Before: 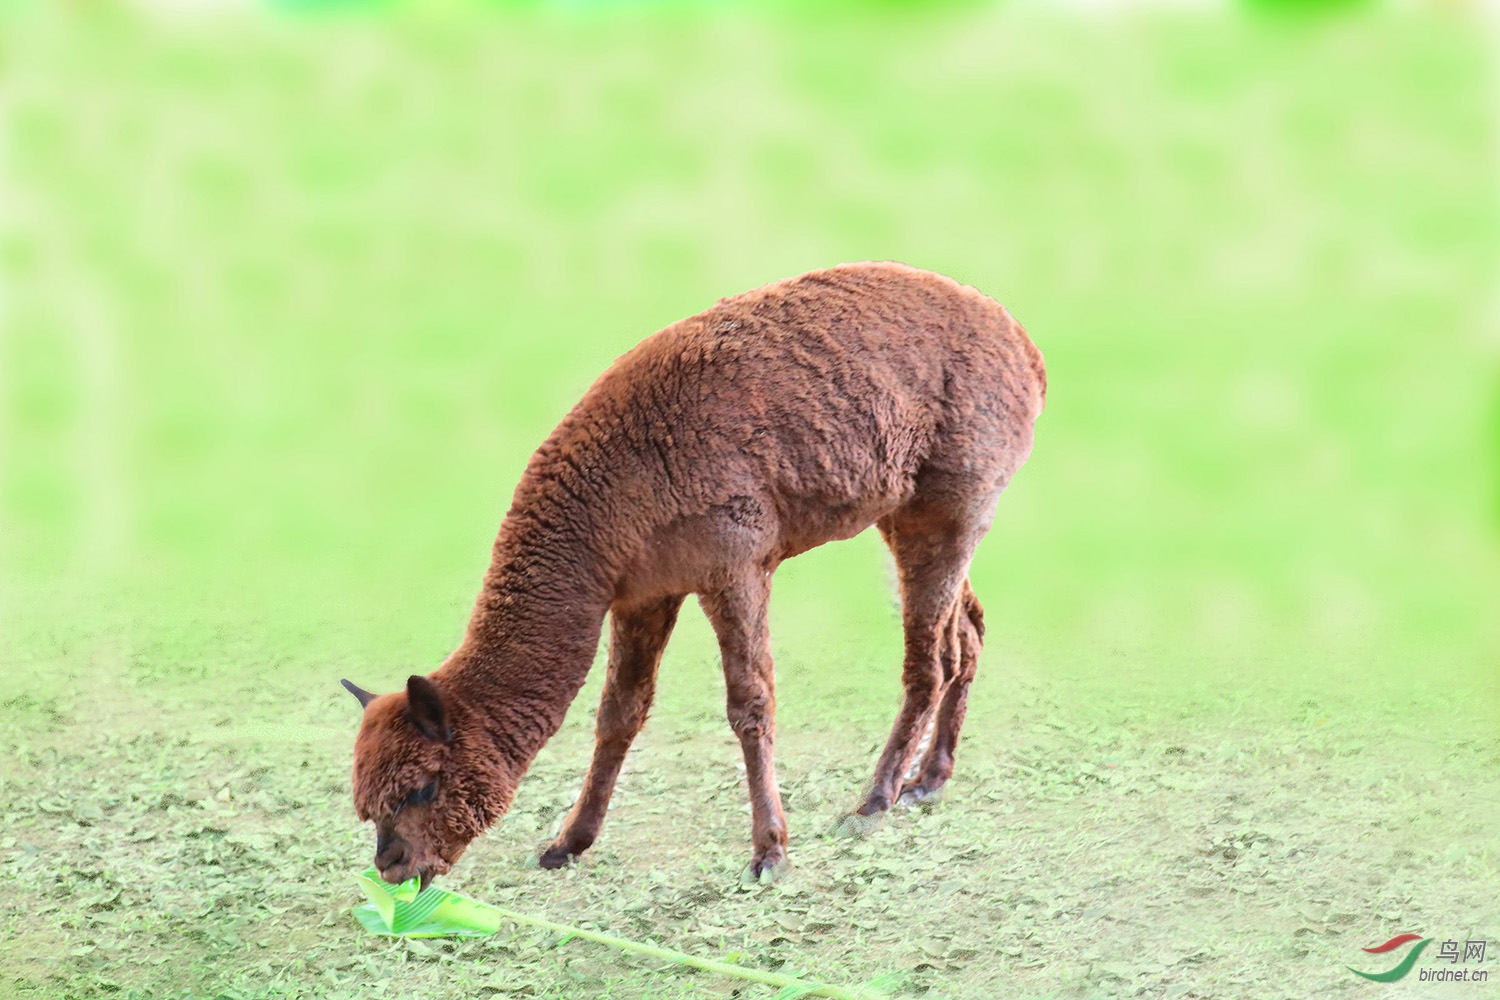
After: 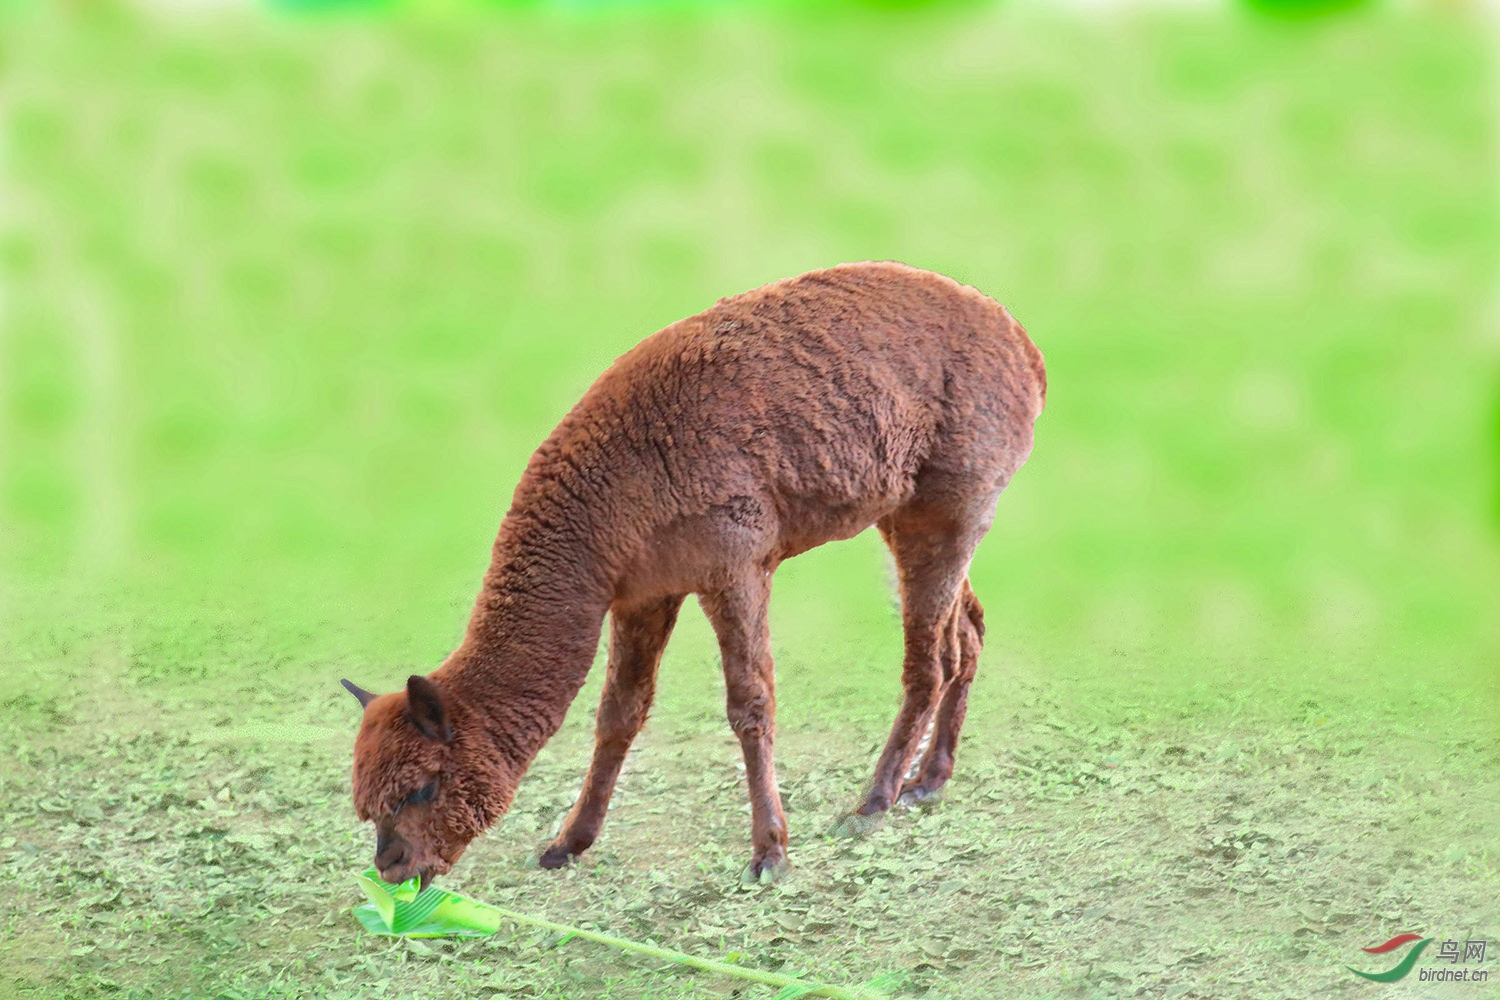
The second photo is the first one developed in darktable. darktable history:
exposure: black level correction 0.001, compensate highlight preservation false
shadows and highlights: on, module defaults
